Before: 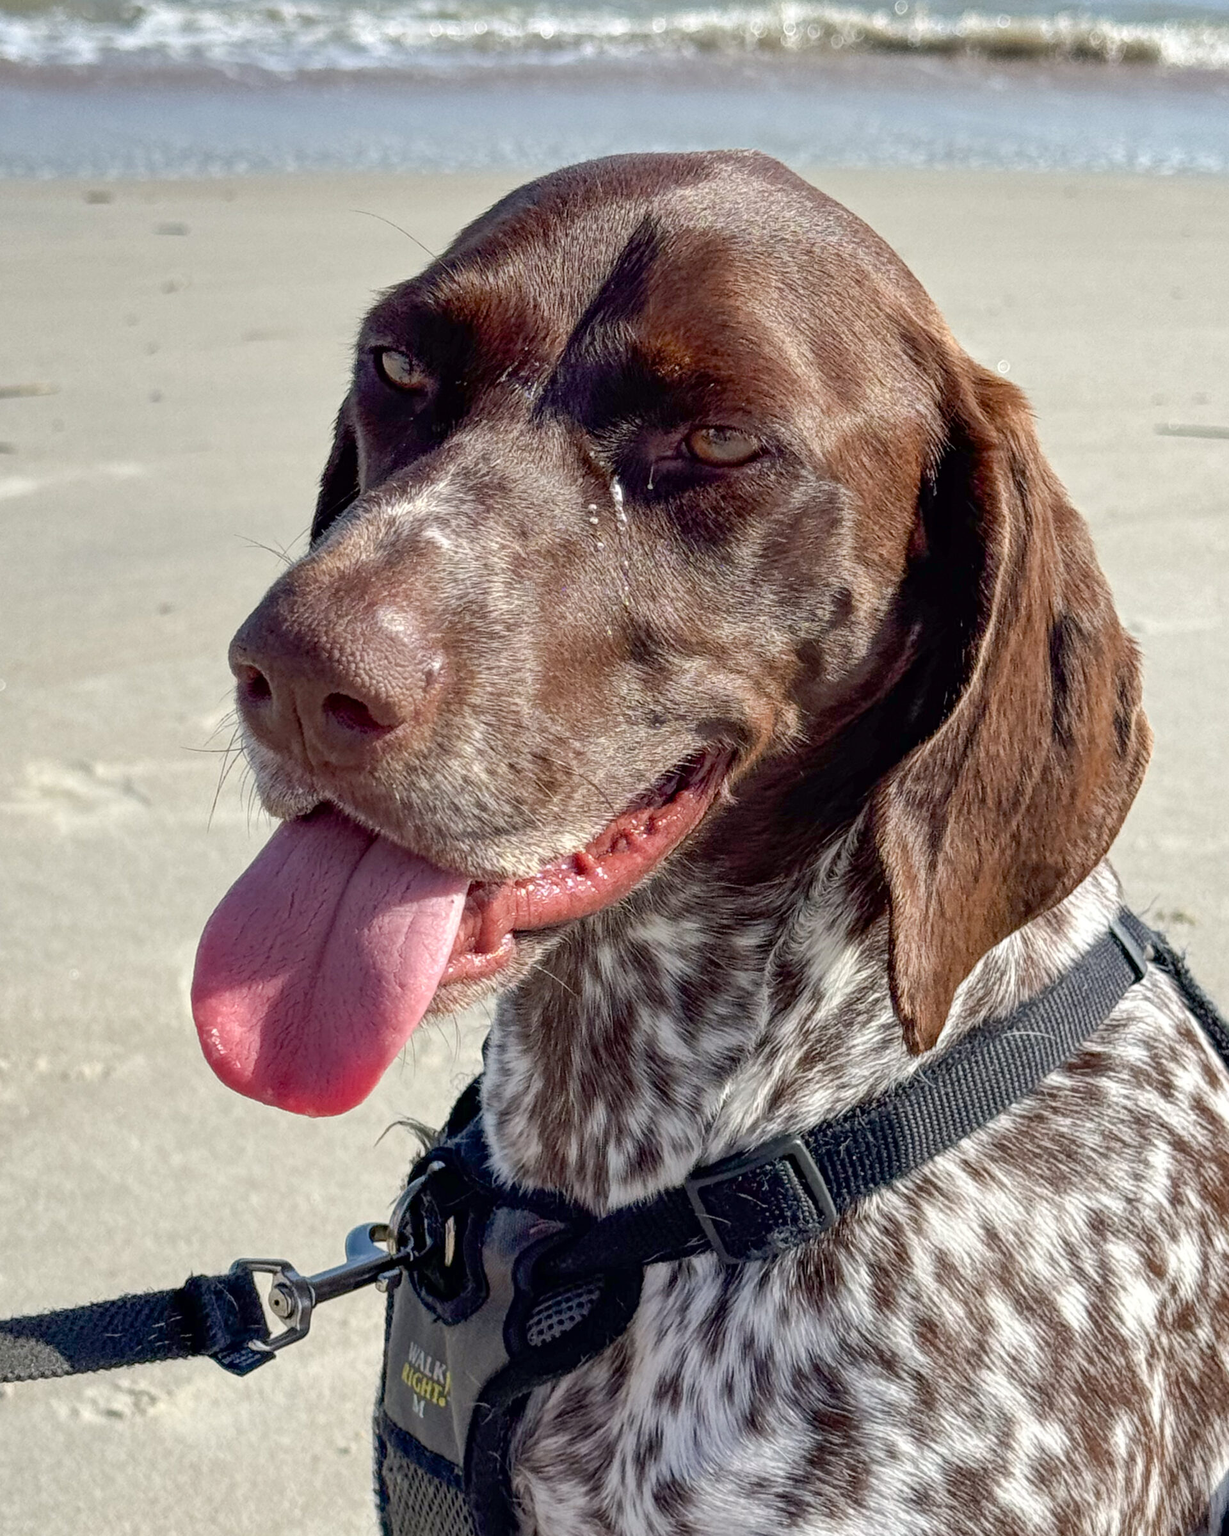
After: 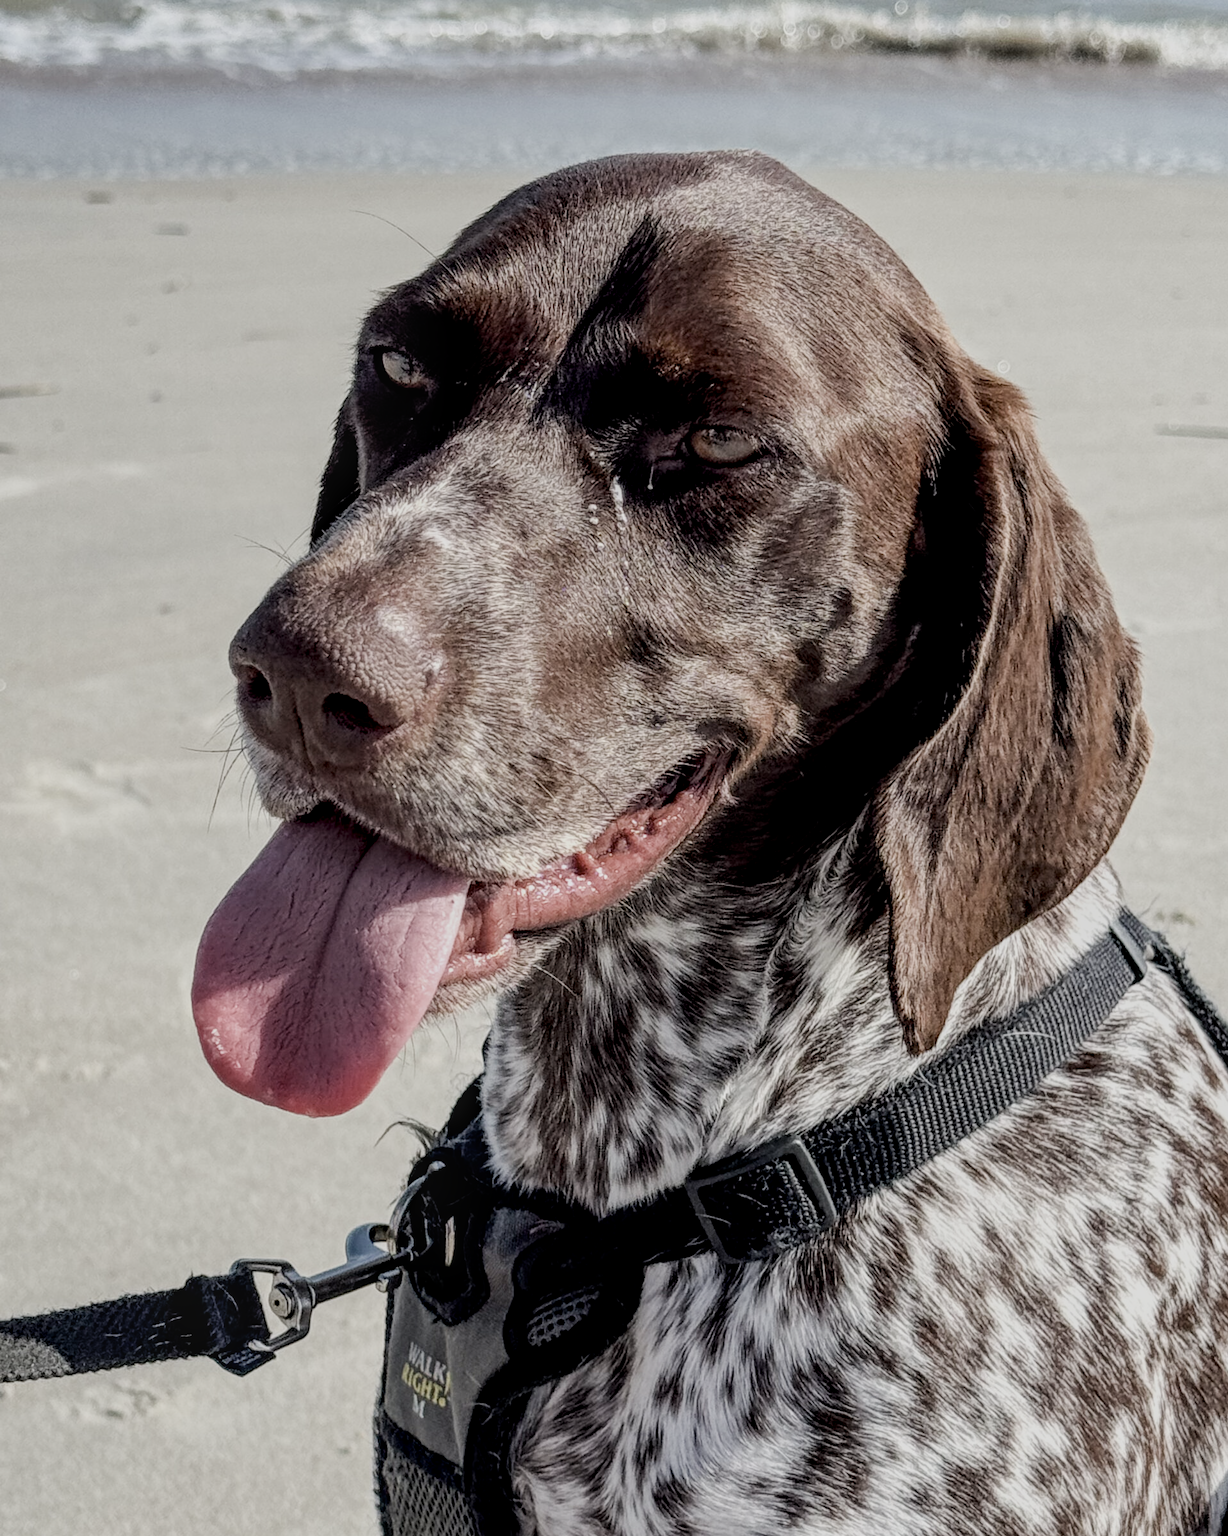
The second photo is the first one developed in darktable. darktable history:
local contrast: on, module defaults
filmic rgb: black relative exposure -9.2 EV, white relative exposure 6.78 EV, threshold 3 EV, hardness 3.07, contrast 1.062, enable highlight reconstruction true
contrast brightness saturation: contrast 0.096, saturation -0.379
